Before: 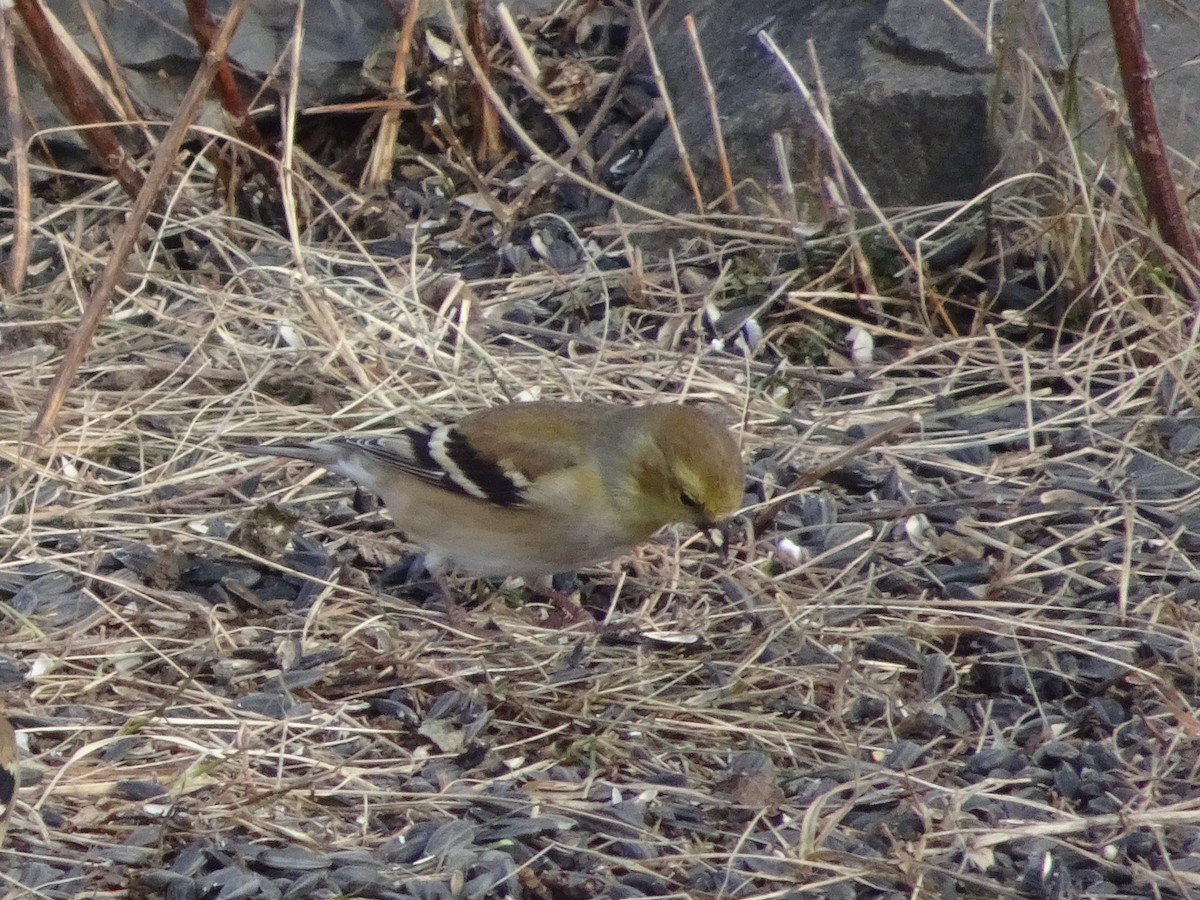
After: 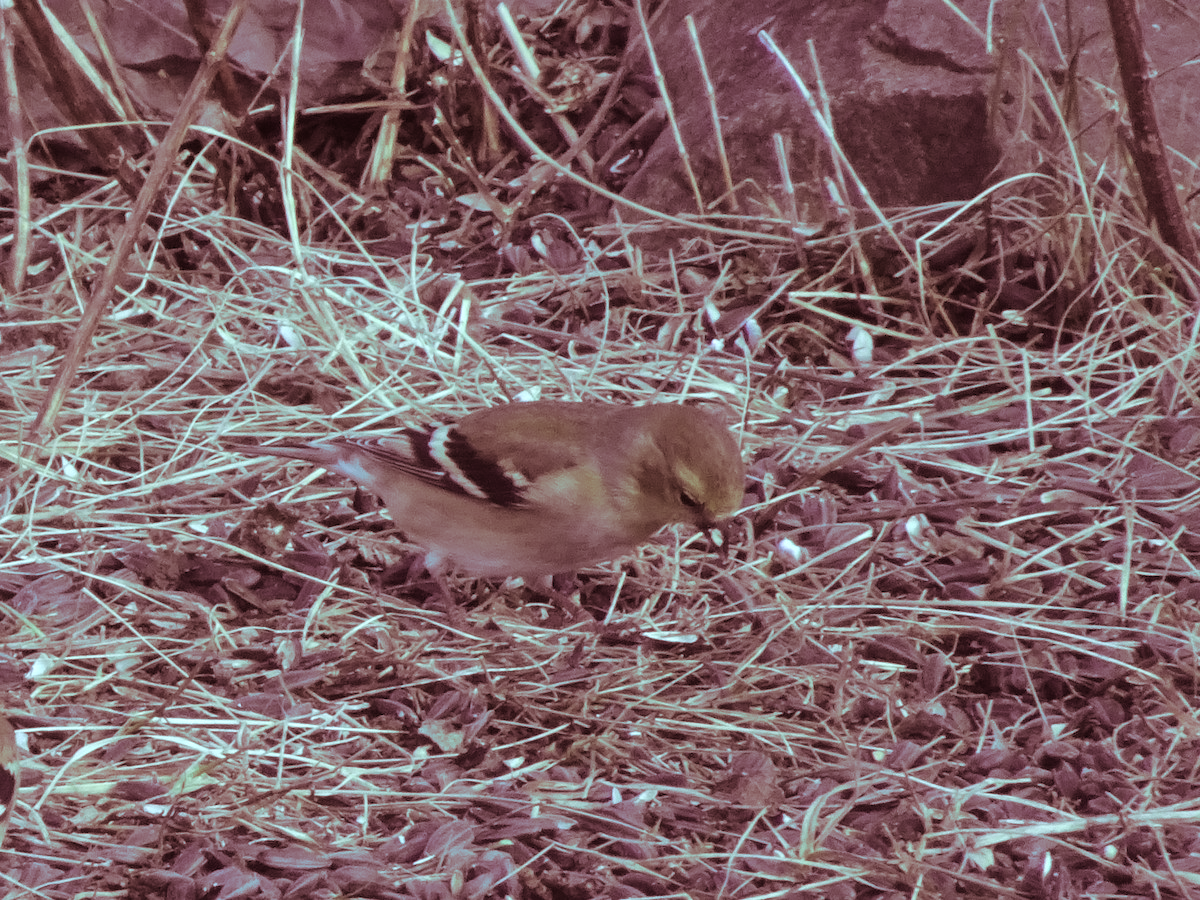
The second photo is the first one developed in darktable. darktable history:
shadows and highlights: low approximation 0.01, soften with gaussian
split-toning: highlights › hue 187.2°, highlights › saturation 0.83, balance -68.05, compress 56.43%
channel mixer: red [0, 0, 0, 0.7, 0.2, 0.2, 0], green [0 ×4, 1, -0.1, 0], blue [0, 0, 0, 0.2, -0.1, 1.2, 0]
